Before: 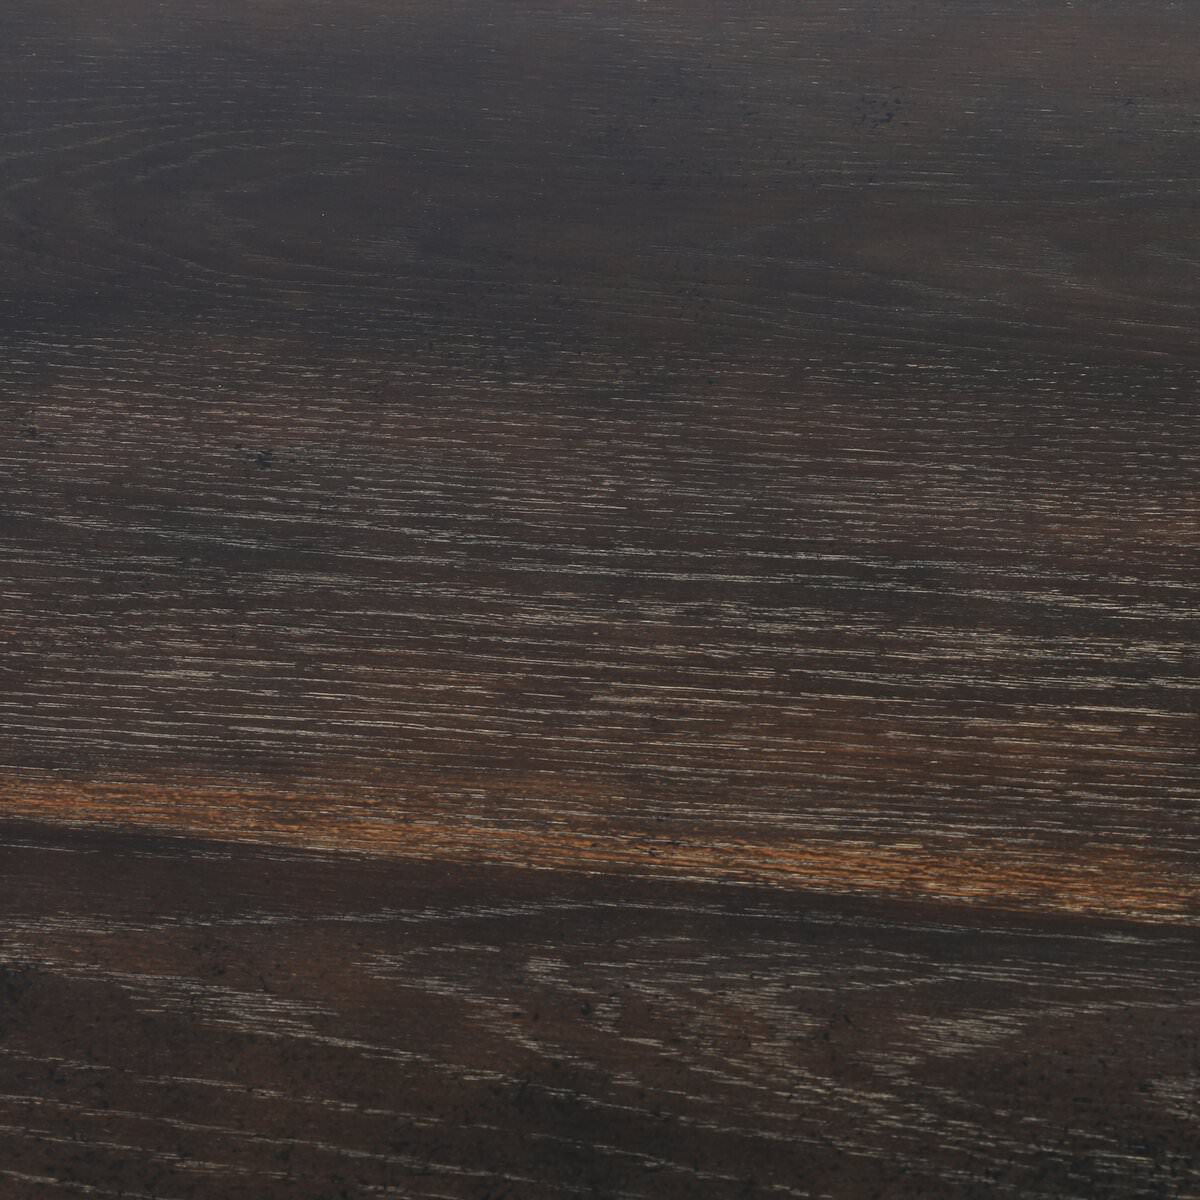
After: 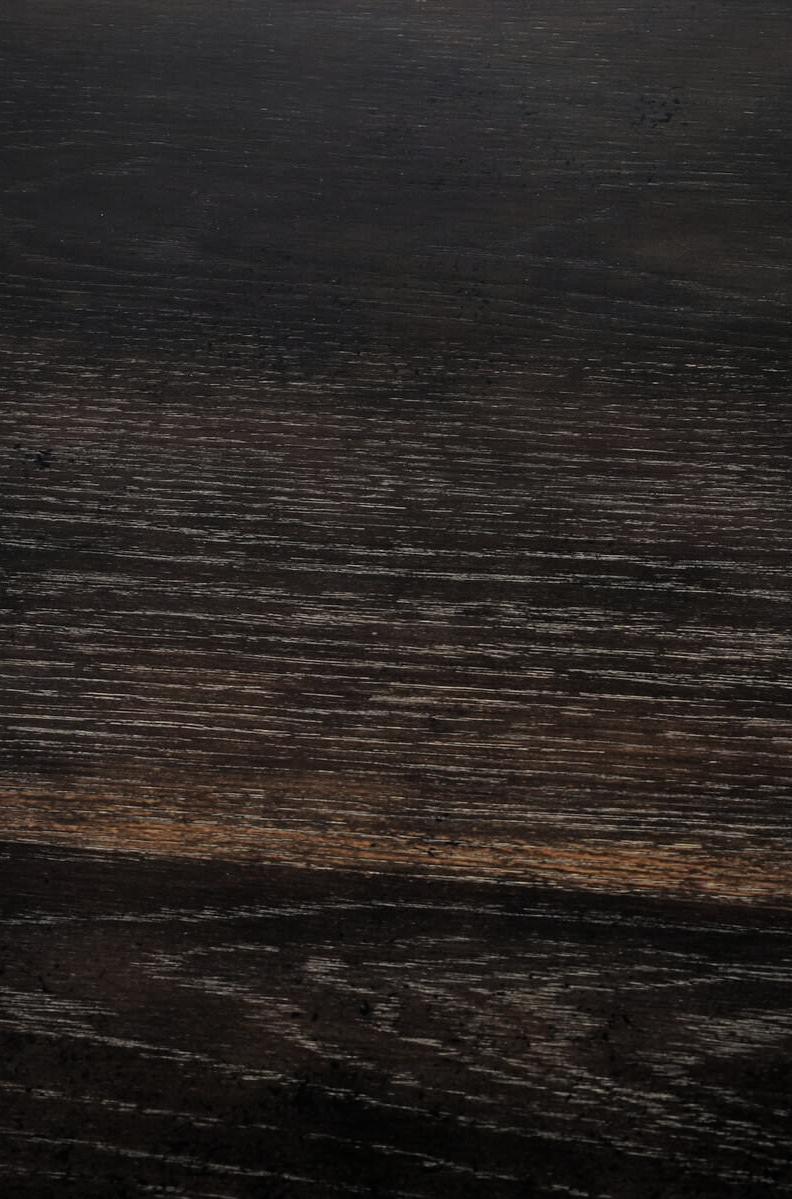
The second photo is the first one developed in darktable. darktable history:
vignetting: fall-off radius 70%, automatic ratio true
crop and rotate: left 18.442%, right 15.508%
filmic rgb: black relative exposure -4.93 EV, white relative exposure 2.84 EV, hardness 3.72
